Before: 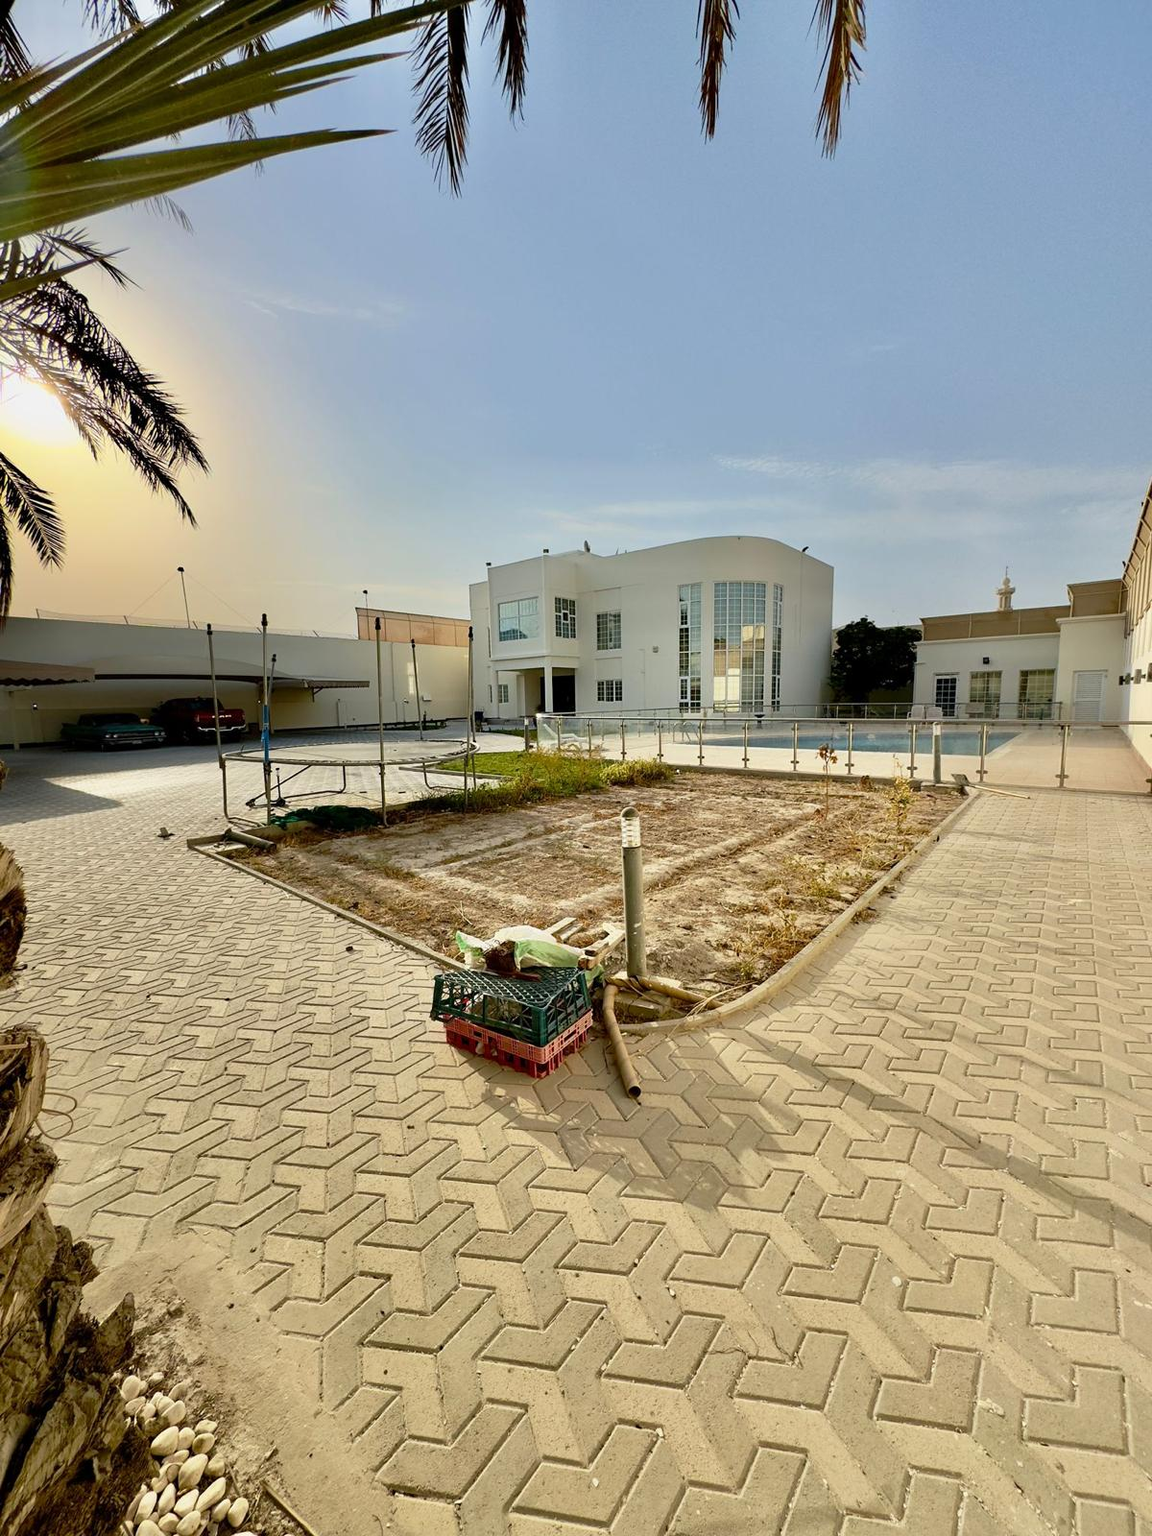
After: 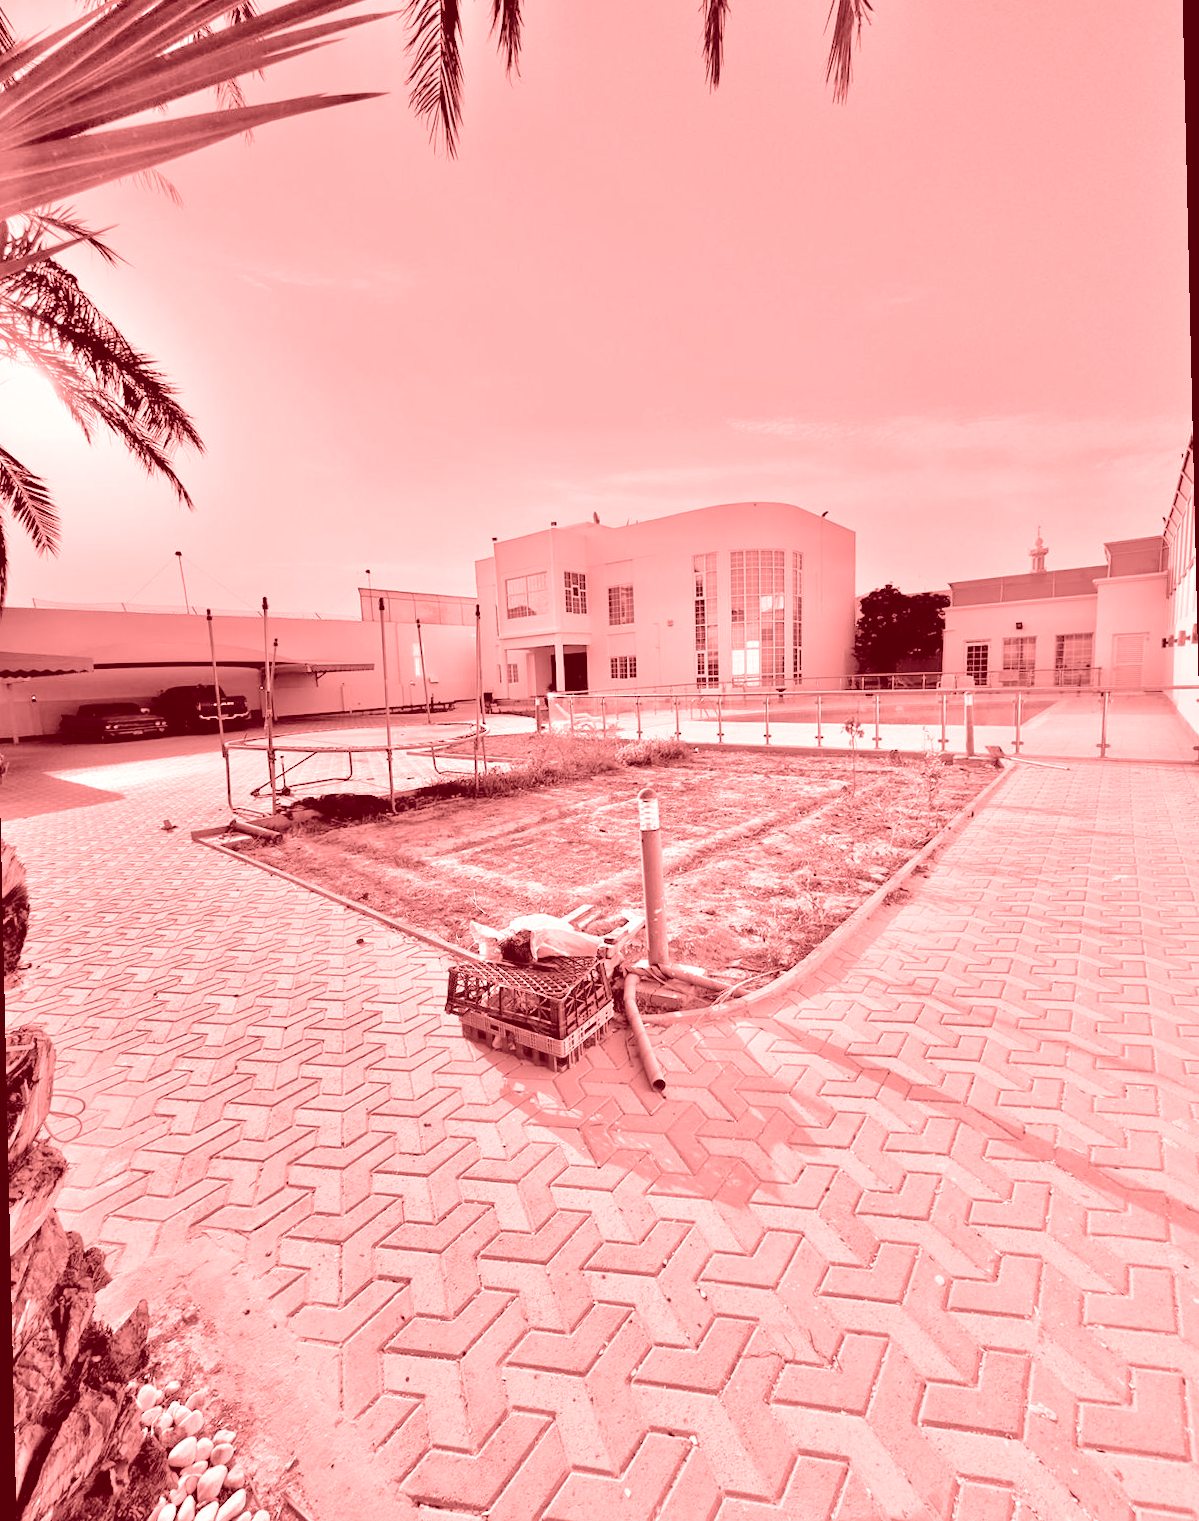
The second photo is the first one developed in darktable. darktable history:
colorize: saturation 60%, source mix 100%
tone equalizer: -7 EV 0.15 EV, -6 EV 0.6 EV, -5 EV 1.15 EV, -4 EV 1.33 EV, -3 EV 1.15 EV, -2 EV 0.6 EV, -1 EV 0.15 EV, mask exposure compensation -0.5 EV
rotate and perspective: rotation -1.32°, lens shift (horizontal) -0.031, crop left 0.015, crop right 0.985, crop top 0.047, crop bottom 0.982
